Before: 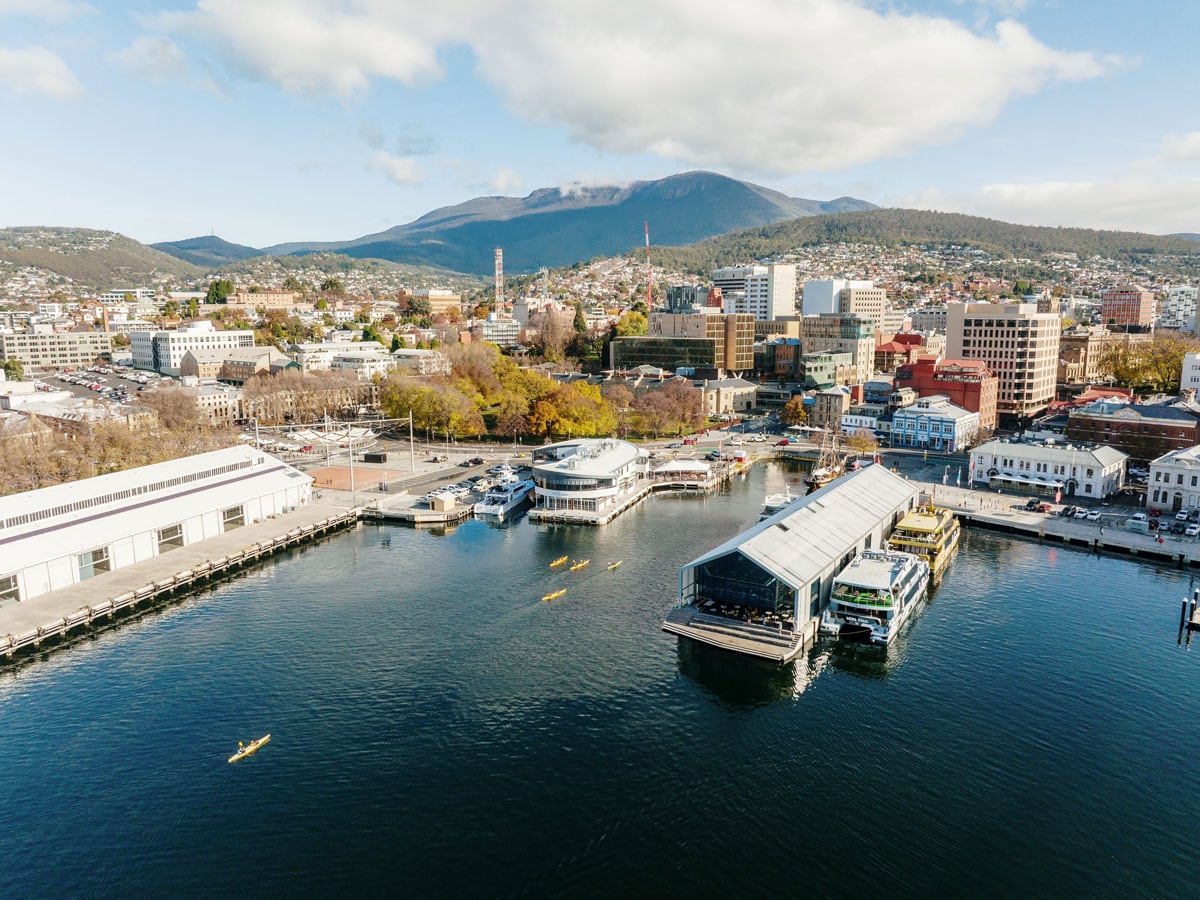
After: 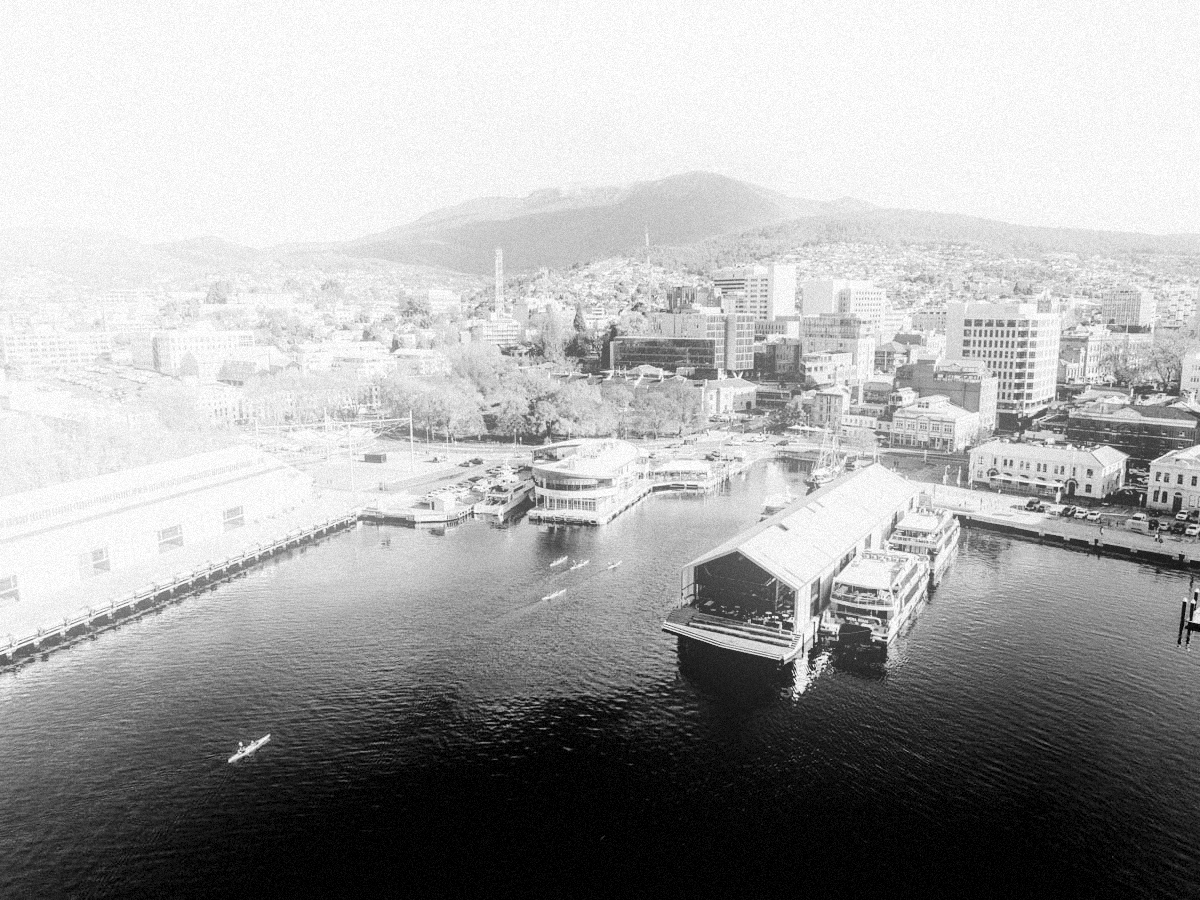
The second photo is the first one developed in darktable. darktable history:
grain: mid-tones bias 0%
contrast equalizer: octaves 7, y [[0.6 ×6], [0.55 ×6], [0 ×6], [0 ×6], [0 ×6]], mix -0.2
bloom: threshold 82.5%, strength 16.25%
monochrome: a 32, b 64, size 2.3
tone curve: curves: ch0 [(0, 0) (0.003, 0.004) (0.011, 0.006) (0.025, 0.011) (0.044, 0.017) (0.069, 0.029) (0.1, 0.047) (0.136, 0.07) (0.177, 0.121) (0.224, 0.182) (0.277, 0.257) (0.335, 0.342) (0.399, 0.432) (0.468, 0.526) (0.543, 0.621) (0.623, 0.711) (0.709, 0.792) (0.801, 0.87) (0.898, 0.951) (1, 1)], preserve colors none
rgb levels: levels [[0.013, 0.434, 0.89], [0, 0.5, 1], [0, 0.5, 1]]
